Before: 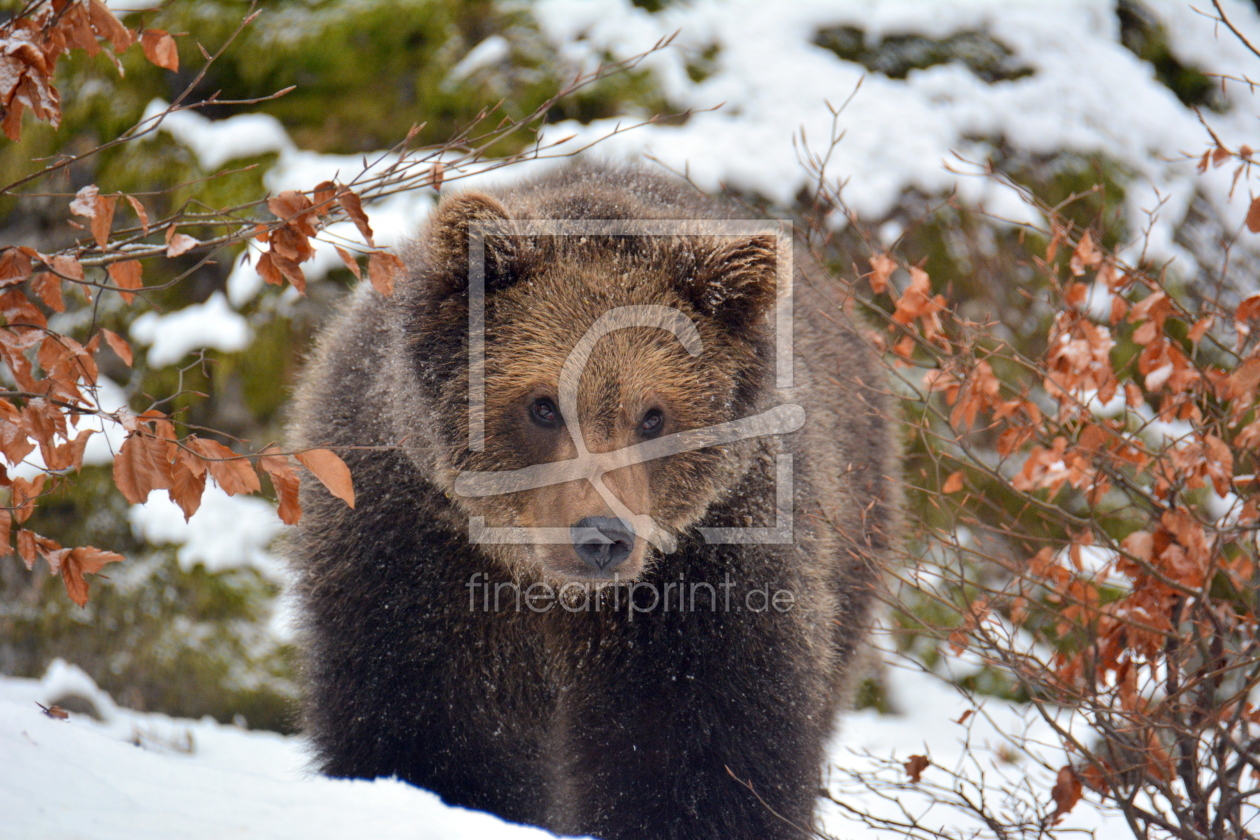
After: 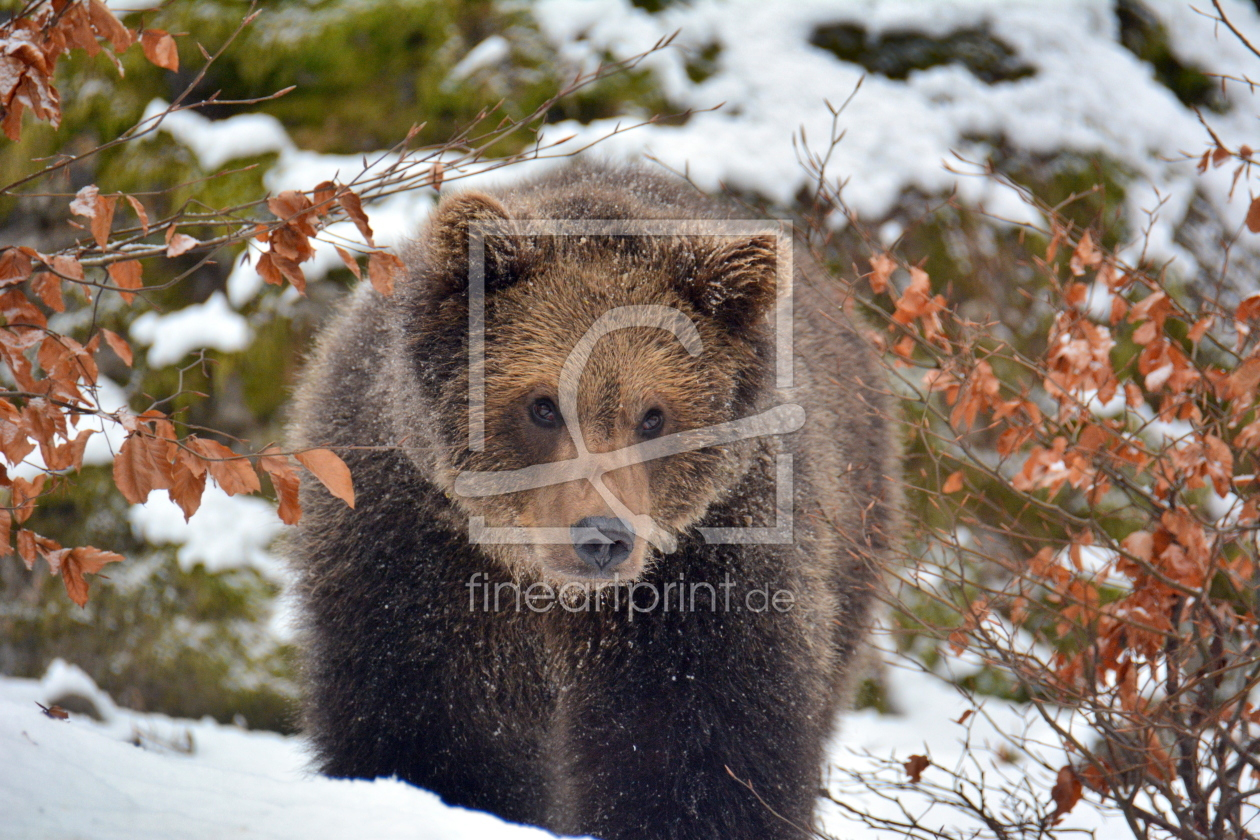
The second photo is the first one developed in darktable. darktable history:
shadows and highlights: shadows 59.79, highlights -60.44, soften with gaussian
